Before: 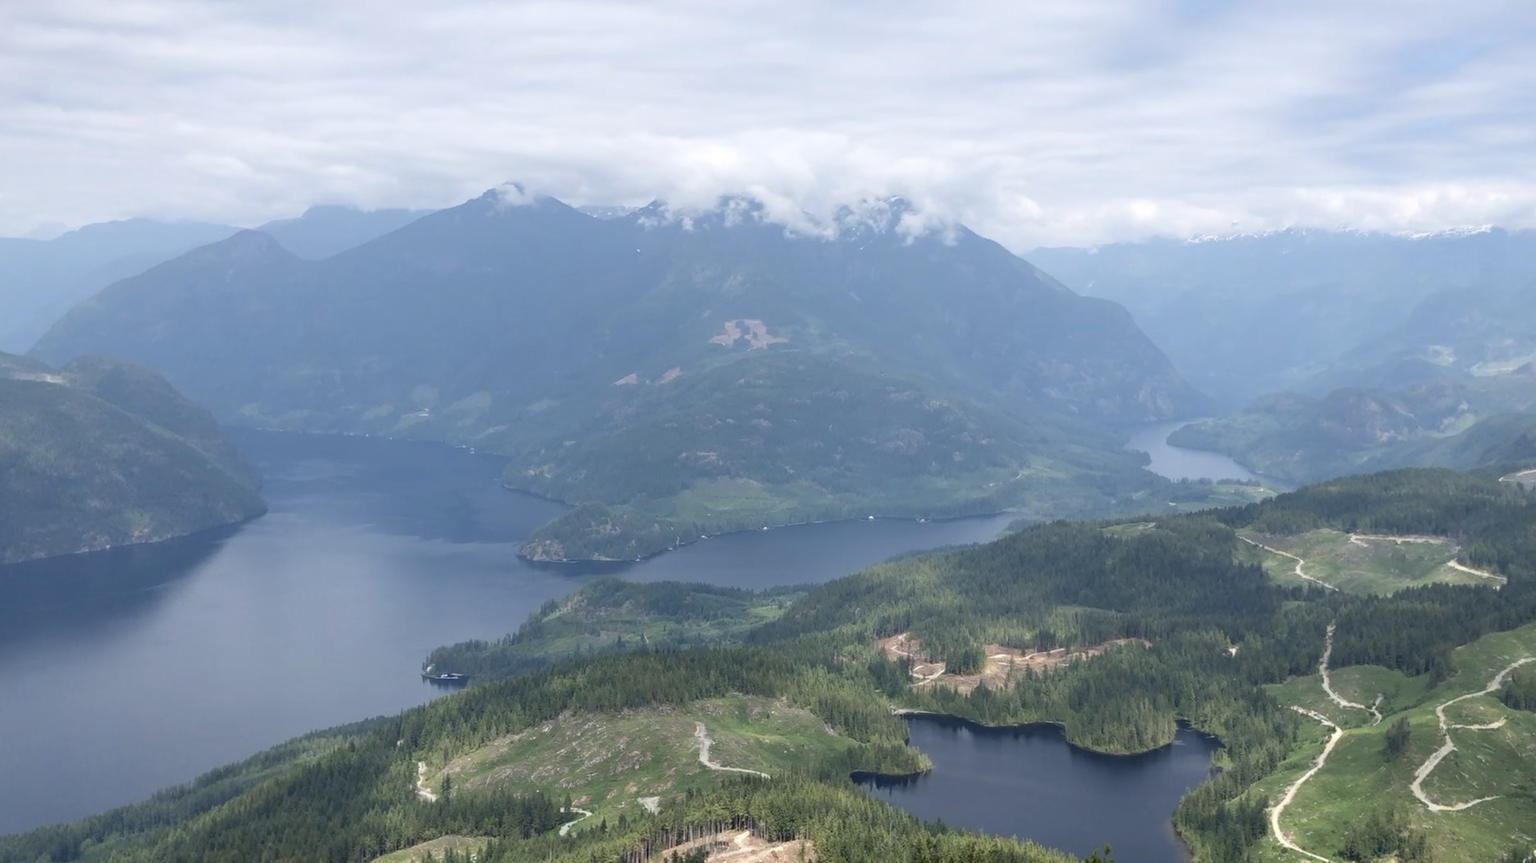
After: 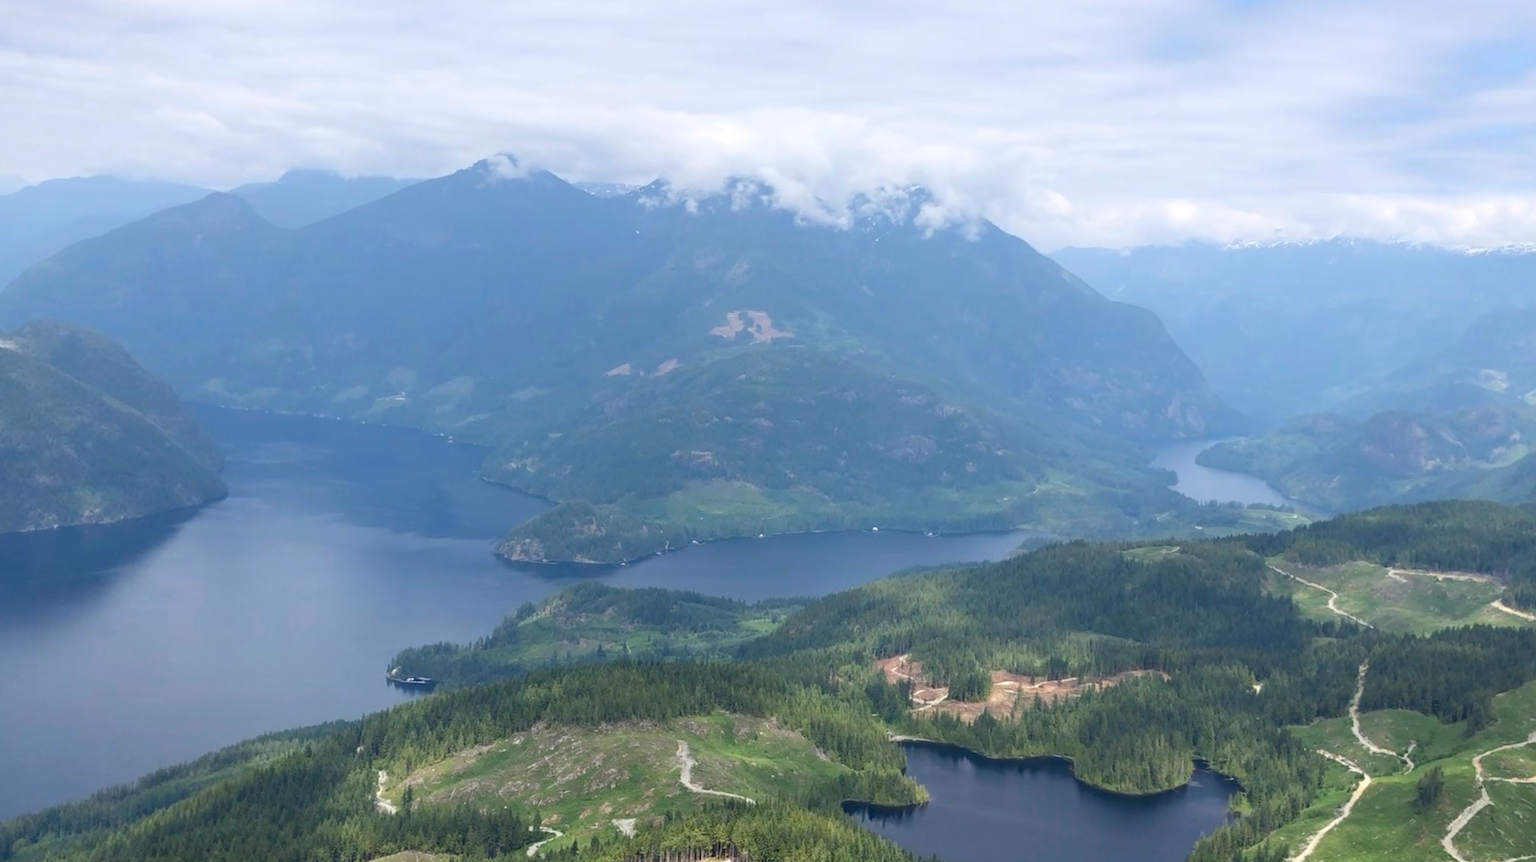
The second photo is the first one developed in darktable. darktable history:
contrast brightness saturation: contrast 0.08, saturation 0.2
crop and rotate: angle -2.38°
